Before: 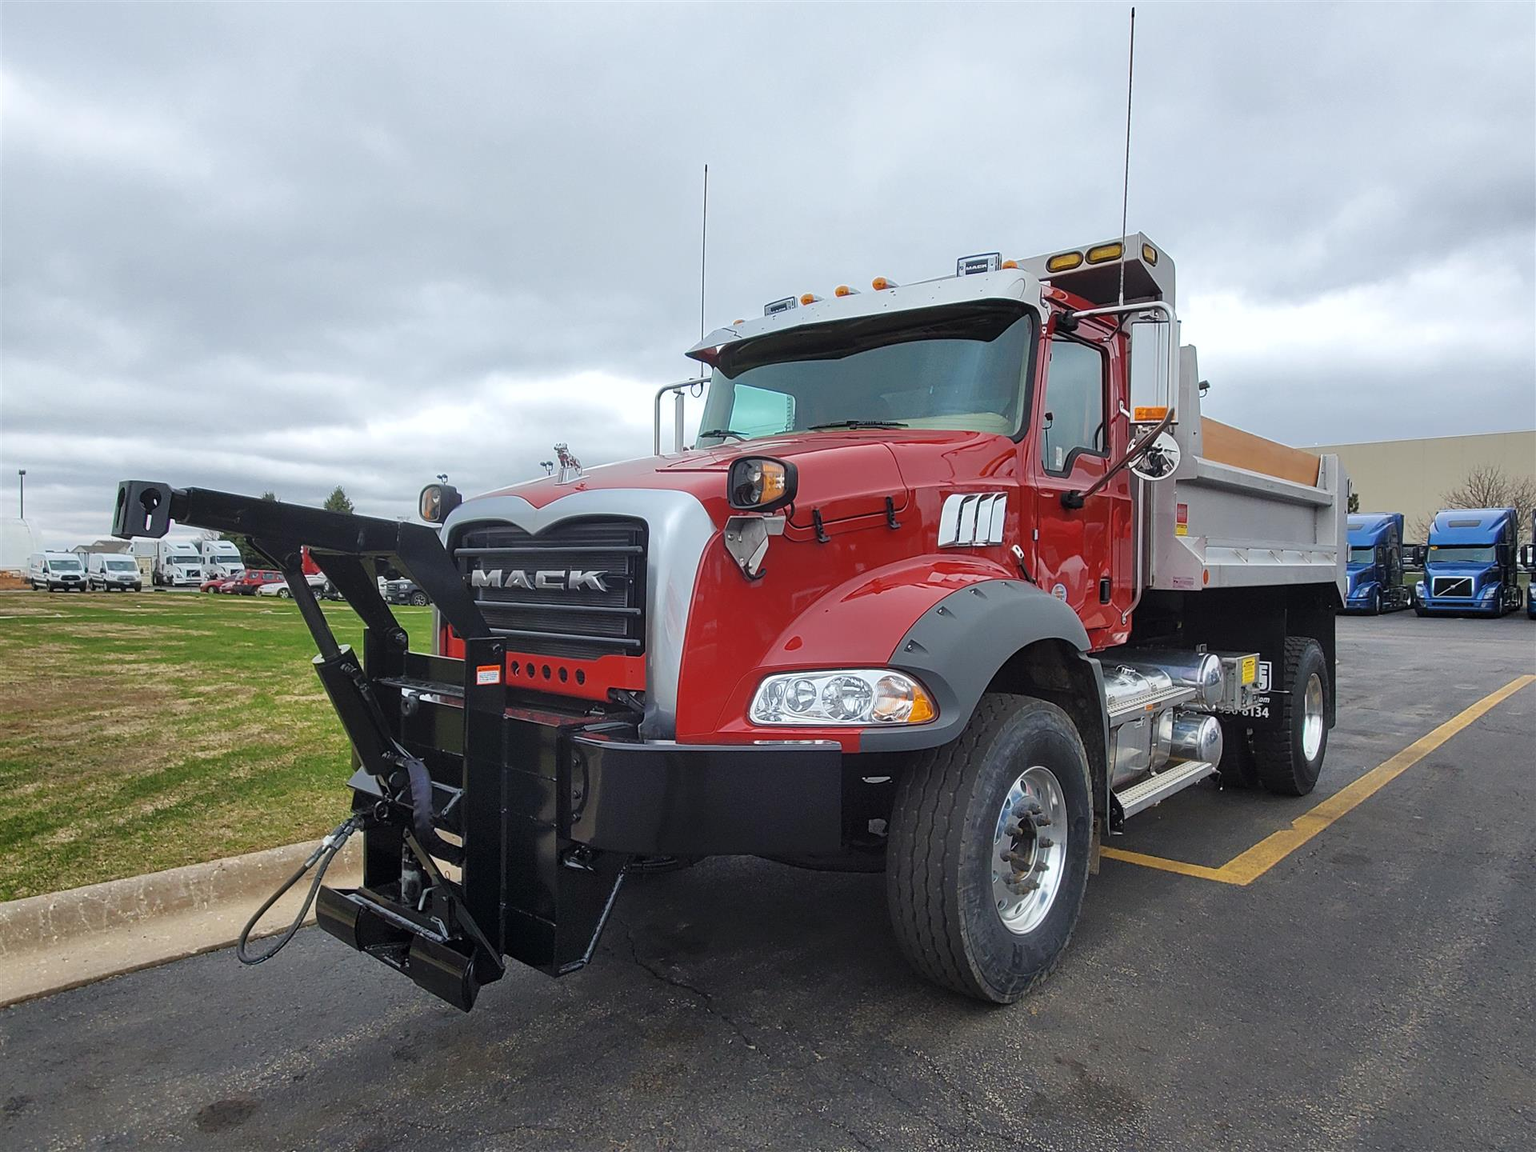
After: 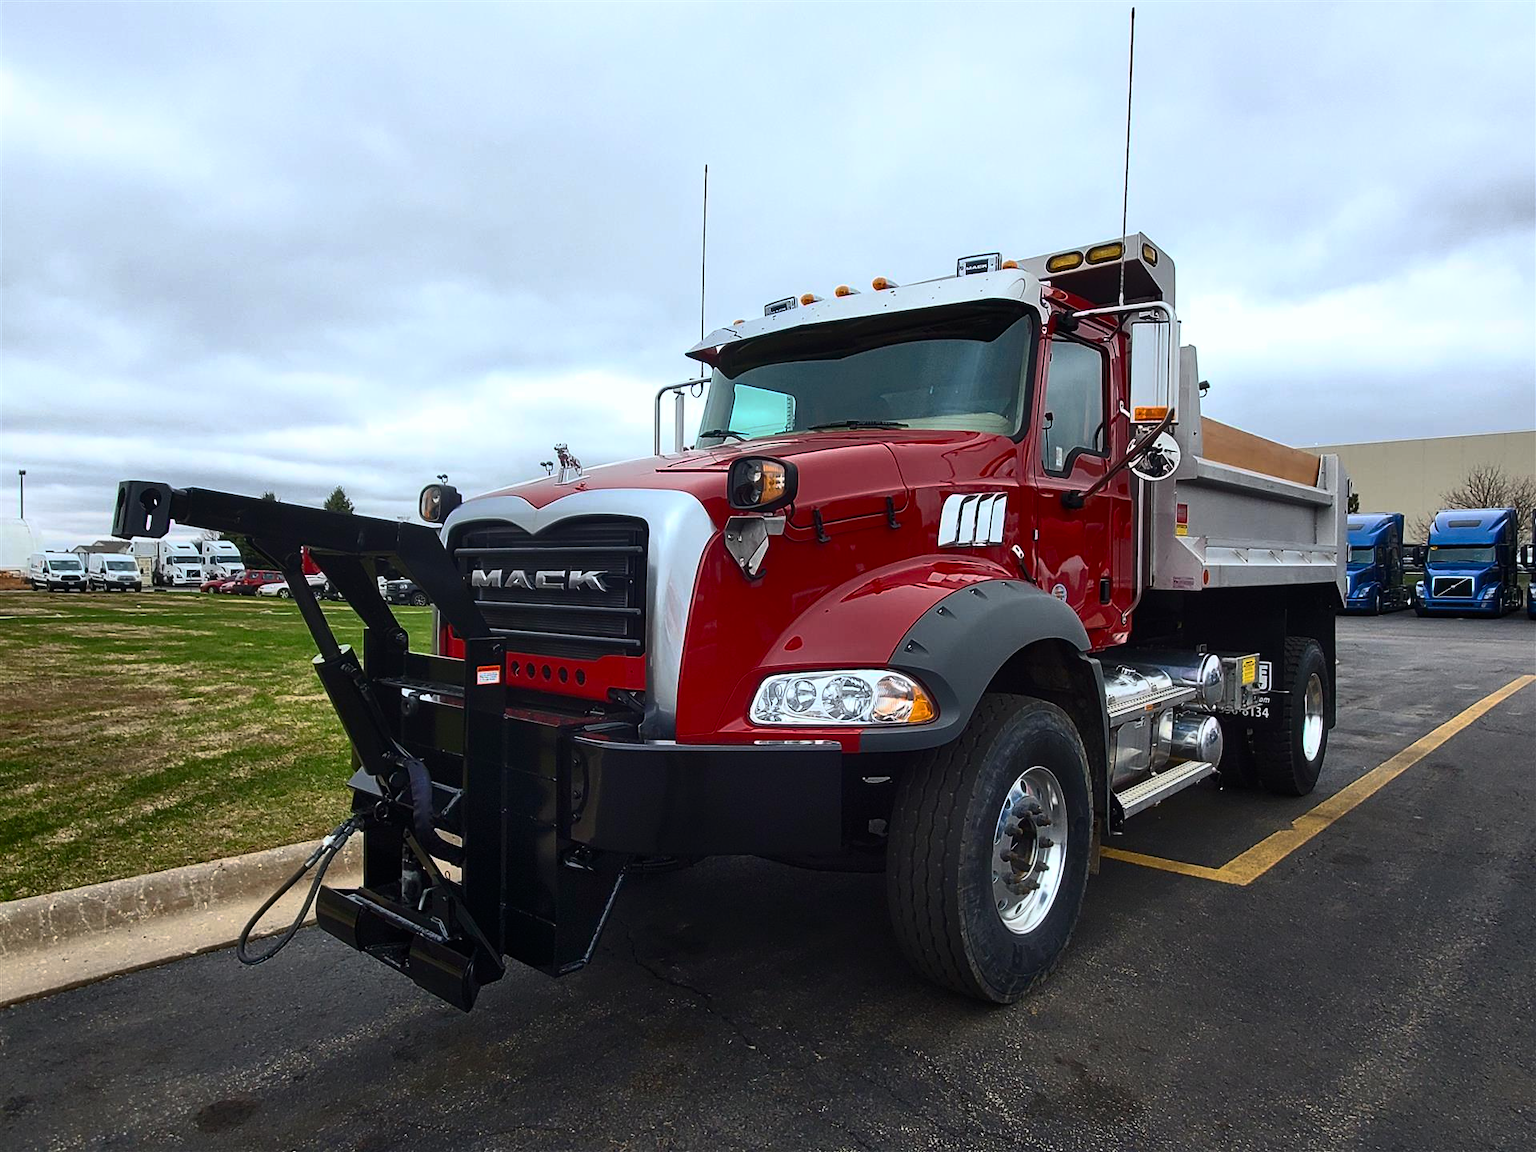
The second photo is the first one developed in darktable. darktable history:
contrast brightness saturation: contrast 0.402, brightness 0.11, saturation 0.214
base curve: curves: ch0 [(0, 0) (0.595, 0.418) (1, 1)], preserve colors none
